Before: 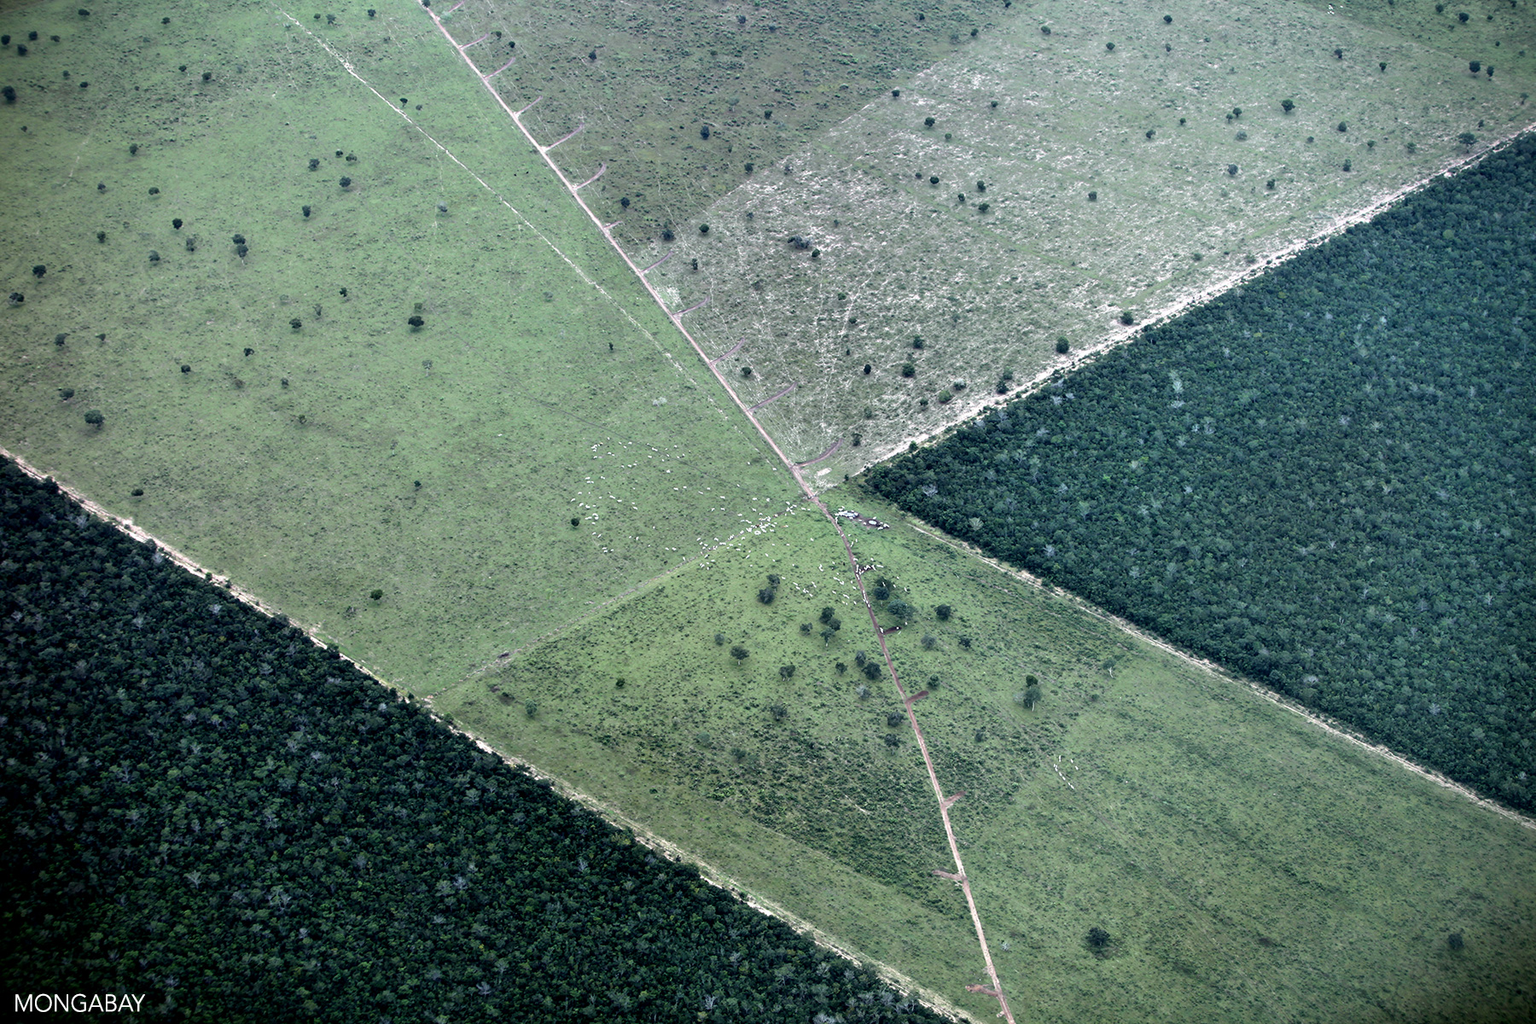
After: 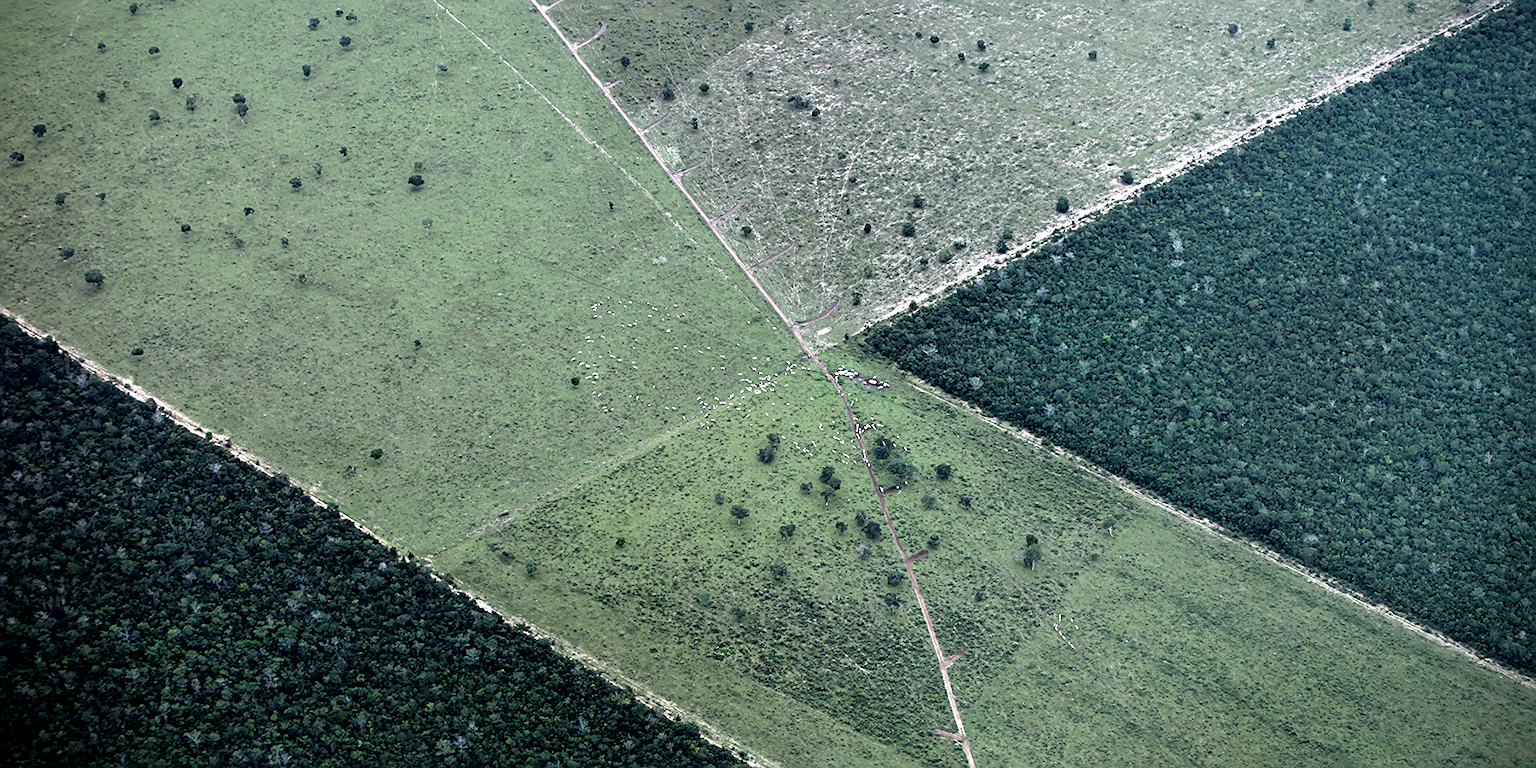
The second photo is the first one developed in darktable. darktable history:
crop: top 13.819%, bottom 11.169%
sharpen: on, module defaults
